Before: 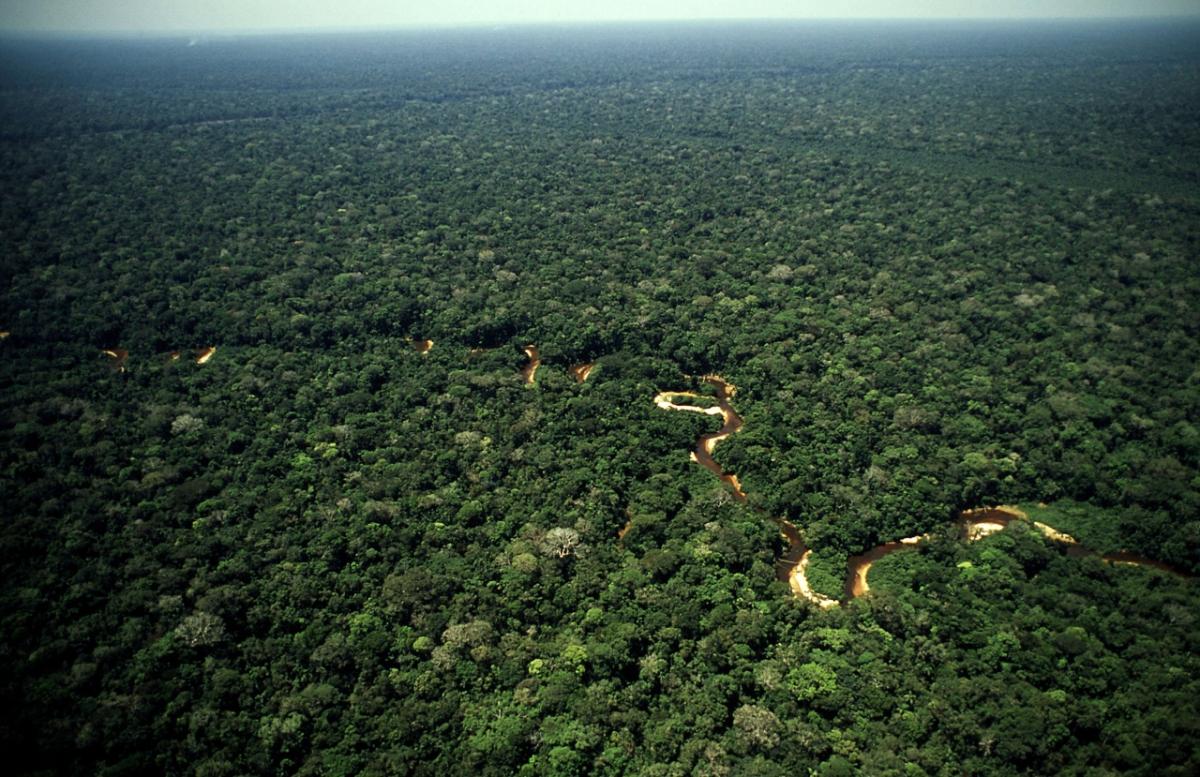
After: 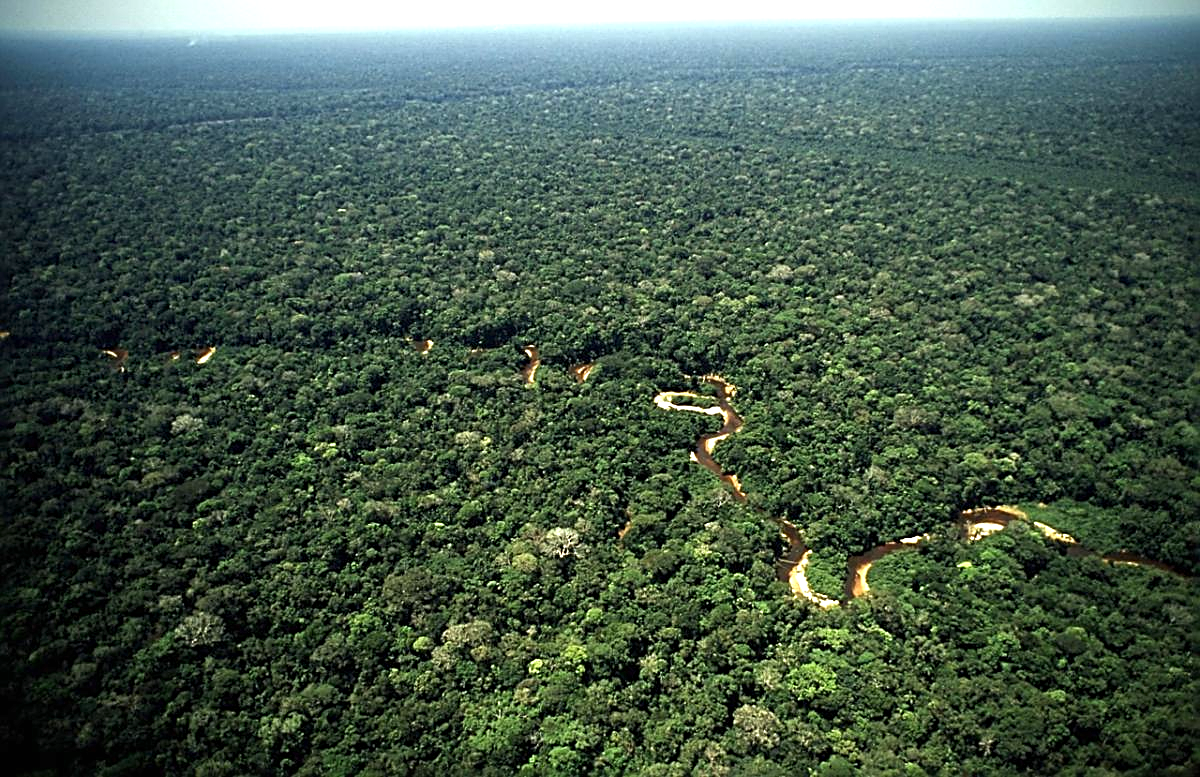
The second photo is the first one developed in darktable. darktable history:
sharpen: radius 2.536, amount 0.628
exposure: black level correction 0, exposure 0.702 EV, compensate highlight preservation false
